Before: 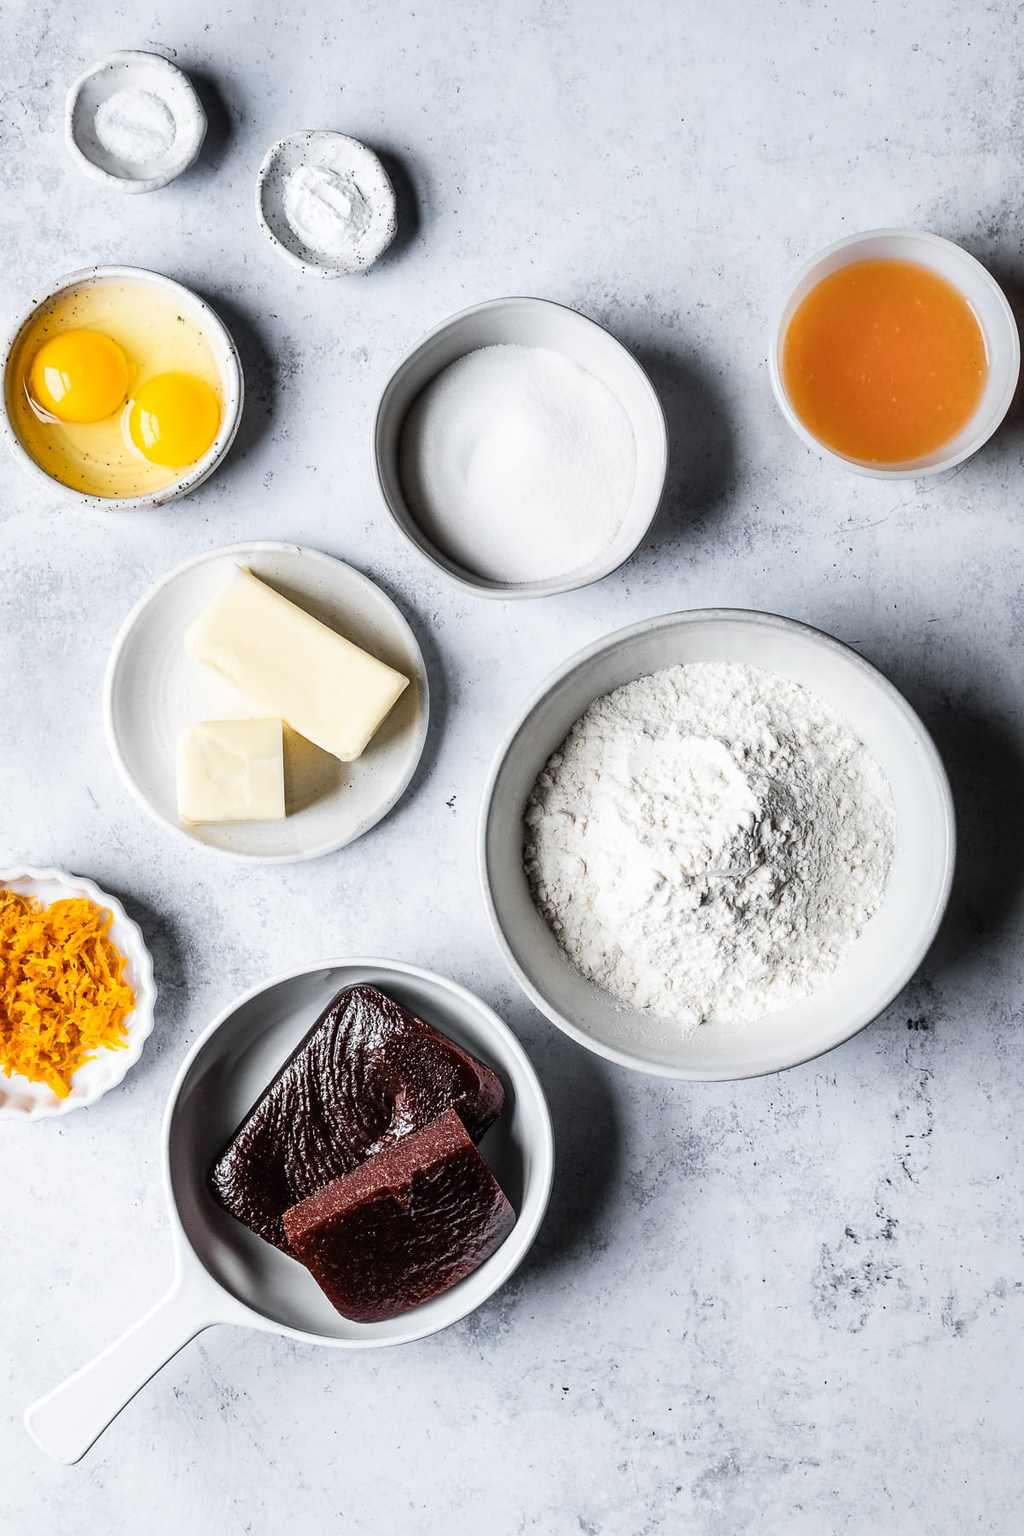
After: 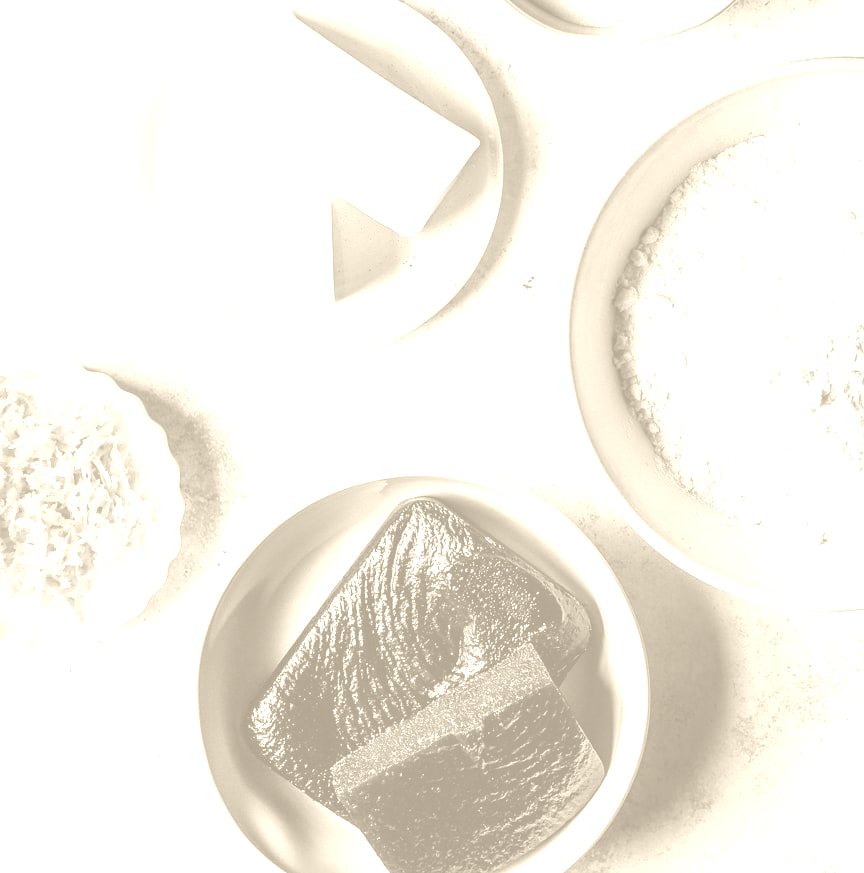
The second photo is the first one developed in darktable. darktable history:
white balance: red 0.983, blue 1.036
crop: top 36.498%, right 27.964%, bottom 14.995%
color balance rgb: perceptual saturation grading › global saturation 20%, perceptual saturation grading › highlights -25%, perceptual saturation grading › shadows 25%, global vibrance 50%
colorize: hue 36°, saturation 71%, lightness 80.79%
